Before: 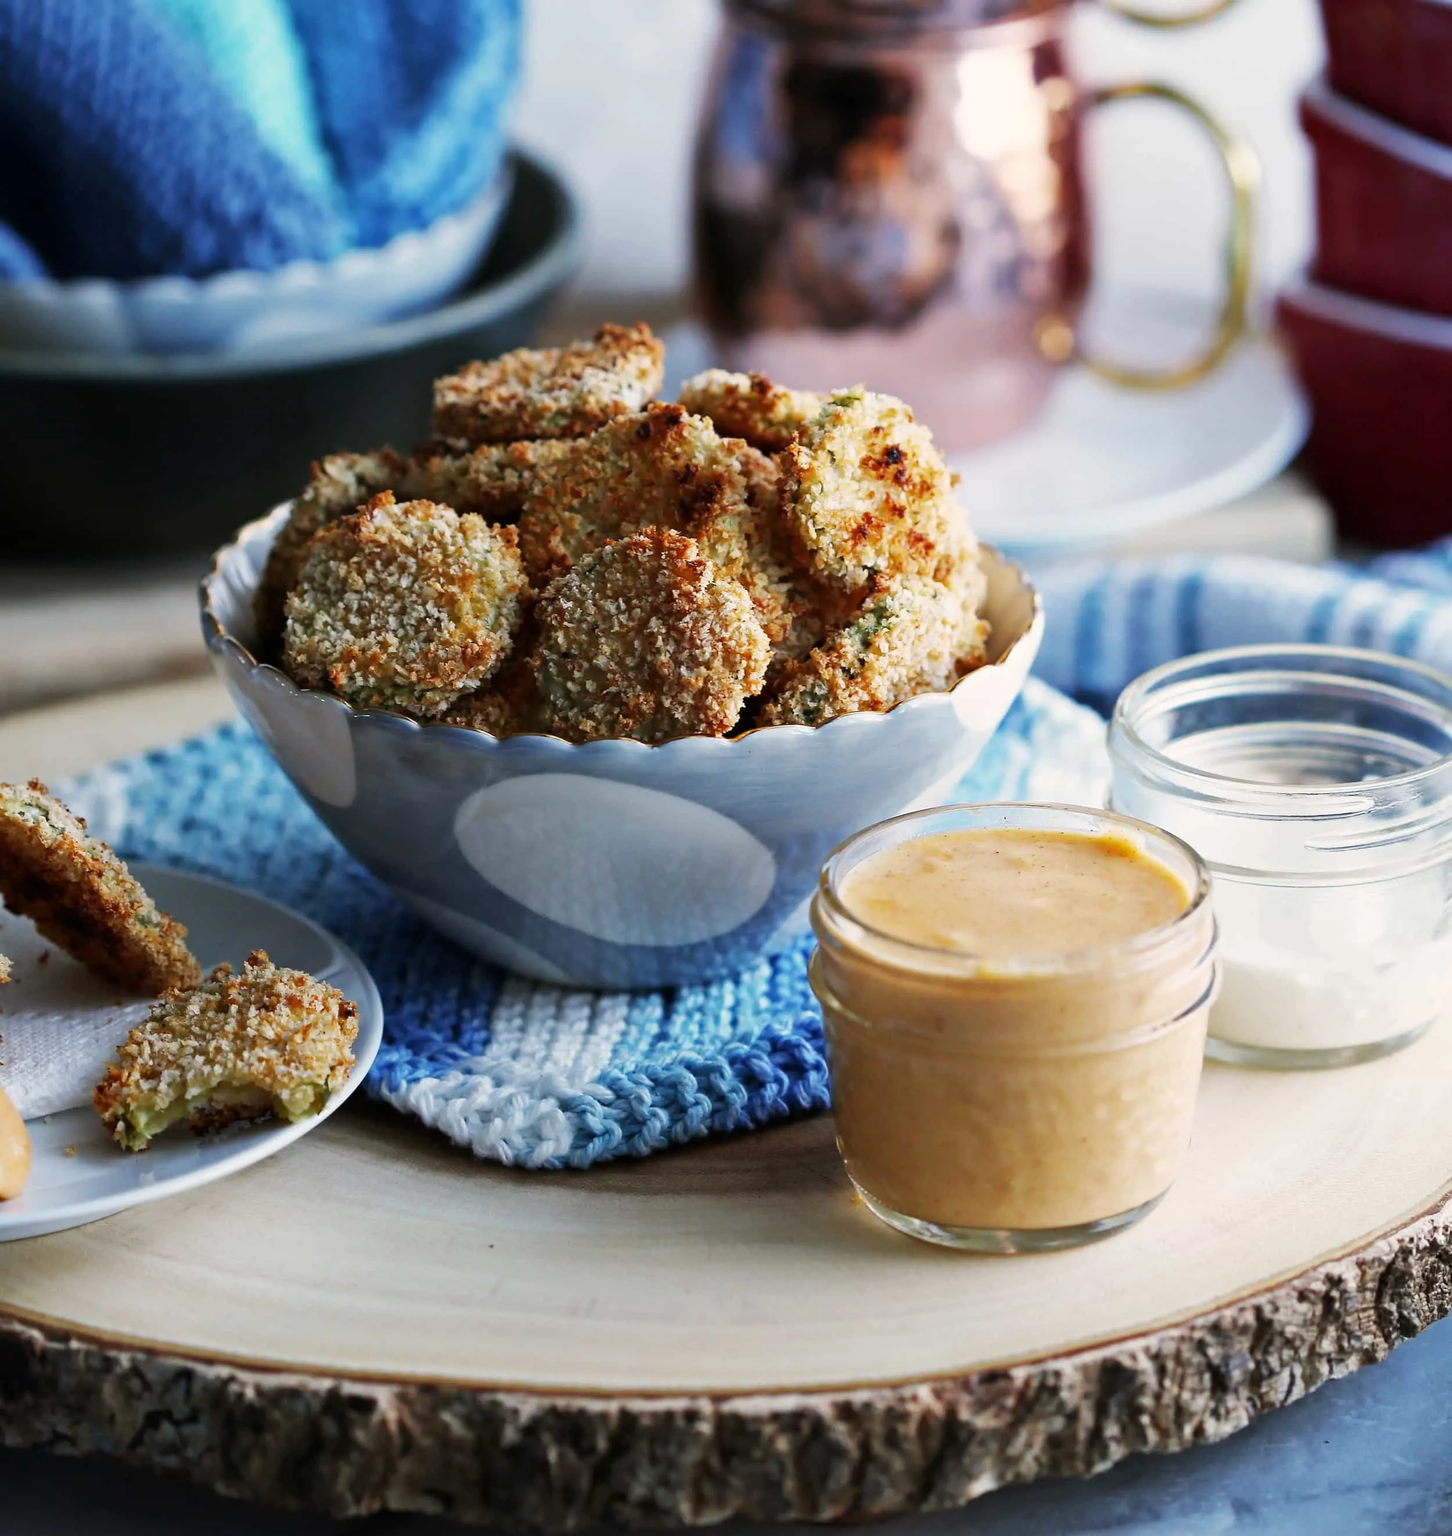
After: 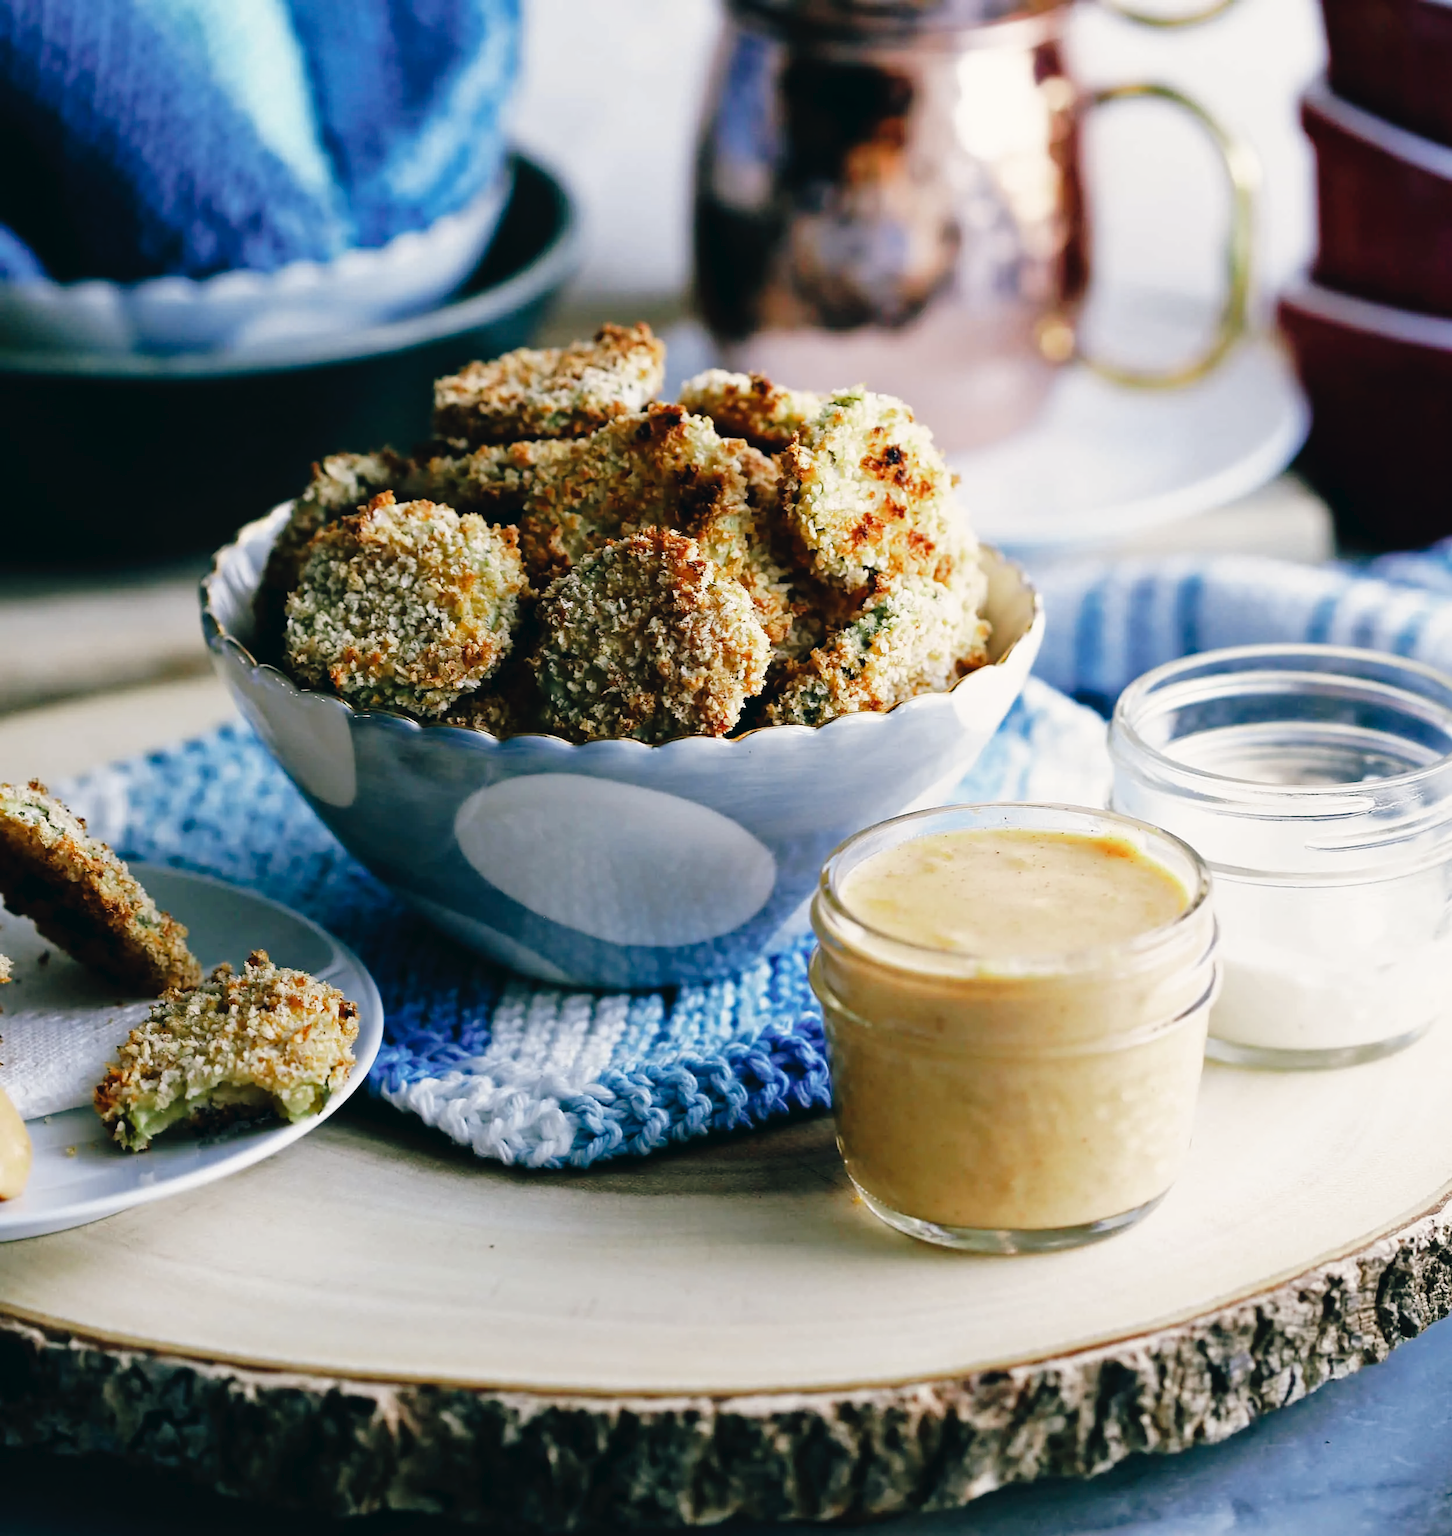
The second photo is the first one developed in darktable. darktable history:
tone curve: curves: ch0 [(0, 0) (0.003, 0.025) (0.011, 0.027) (0.025, 0.032) (0.044, 0.037) (0.069, 0.044) (0.1, 0.054) (0.136, 0.084) (0.177, 0.128) (0.224, 0.196) (0.277, 0.281) (0.335, 0.376) (0.399, 0.461) (0.468, 0.534) (0.543, 0.613) (0.623, 0.692) (0.709, 0.77) (0.801, 0.849) (0.898, 0.934) (1, 1)], preserve colors none
color look up table: target L [94.79, 91.31, 91.4, 88.36, 72.55, 73.73, 64.47, 61.75, 54.65, 50.99, 42.82, 35.48, 18.34, 200.28, 94.22, 85.88, 72.28, 65.12, 58.57, 58.7, 54.4, 56.56, 50.85, 30.64, 30.94, 25.24, 81.41, 75.4, 79.39, 74.85, 73.47, 64.8, 56.09, 61.86, 52.41, 47.54, 41.94, 38.15, 33.9, 13.15, 5.766, 7.043, 8.715, 97.53, 91.84, 81.23, 57.87, 56.36, 38.98], target a [-16.49, -28.7, -22.44, -32.92, -11.02, -23.8, -47.75, -38.6, -35.78, -22.3, -17, -26.83, -14.92, 0, -0.58, -1.717, 27.57, 1.151, 59.69, 33.02, 63.27, 15.13, 49.36, 32.73, 1.552, 29.62, 17.84, 2.53, 29.63, 16.27, 36.23, 57.55, 42.13, 49.44, 30.05, 62.4, 17.23, 22.92, 42.77, 25.98, 20.69, -7.653, -3.672, -1.806, -25.78, -22.99, -12.99, -2.68, -18.82], target b [27.01, 36.8, 12.89, 20.01, 63.75, 3.682, 39.47, 19.91, 37.6, 23.1, 35.14, 20.54, 12.94, 0, 13.38, 53.69, 33.57, 20.39, 16.83, 19.78, 43.58, 50.64, 50.33, 31.22, 4.518, 19.07, -7.082, -7.023, -22.96, -28.29, -3.028, -20.92, -23.87, -44.22, -61.41, 5.915, -53.59, -13.24, -55.97, -36.19, -9.651, -6.013, -16.7, 0.364, -5.634, -24.6, -48.2, -22.68, -5.931], num patches 49
